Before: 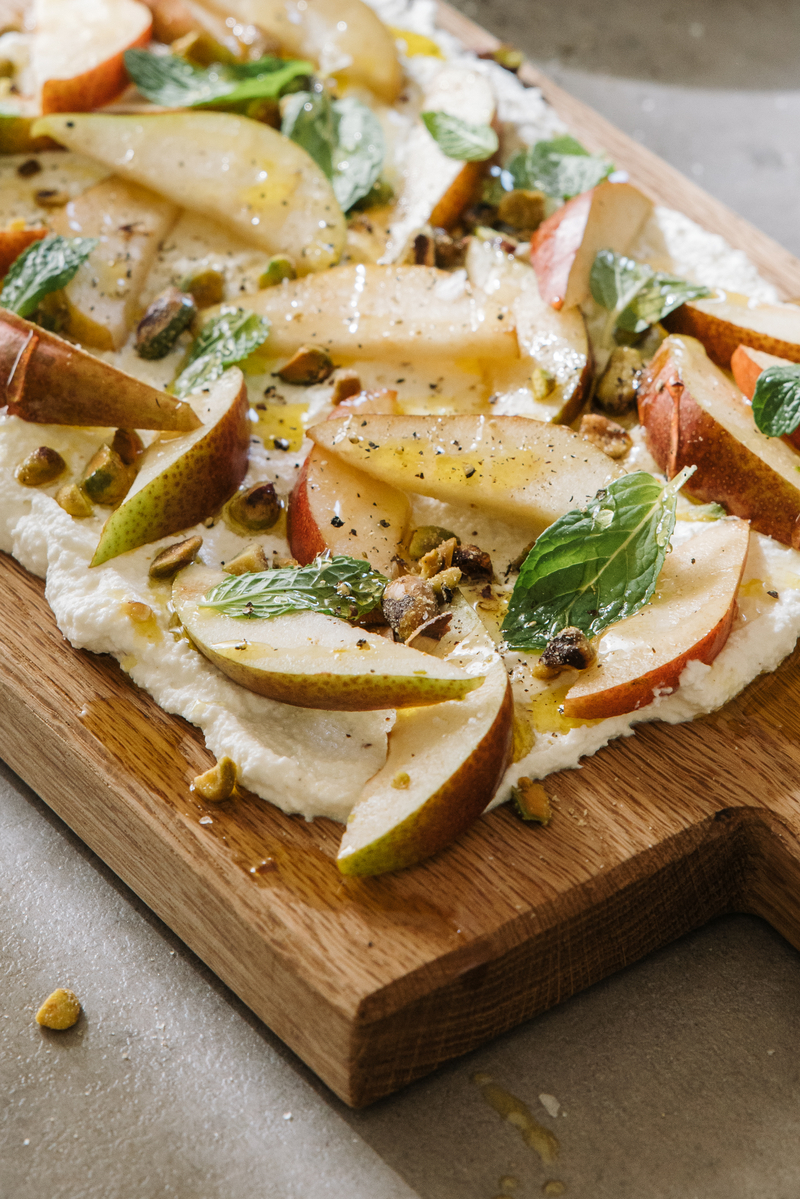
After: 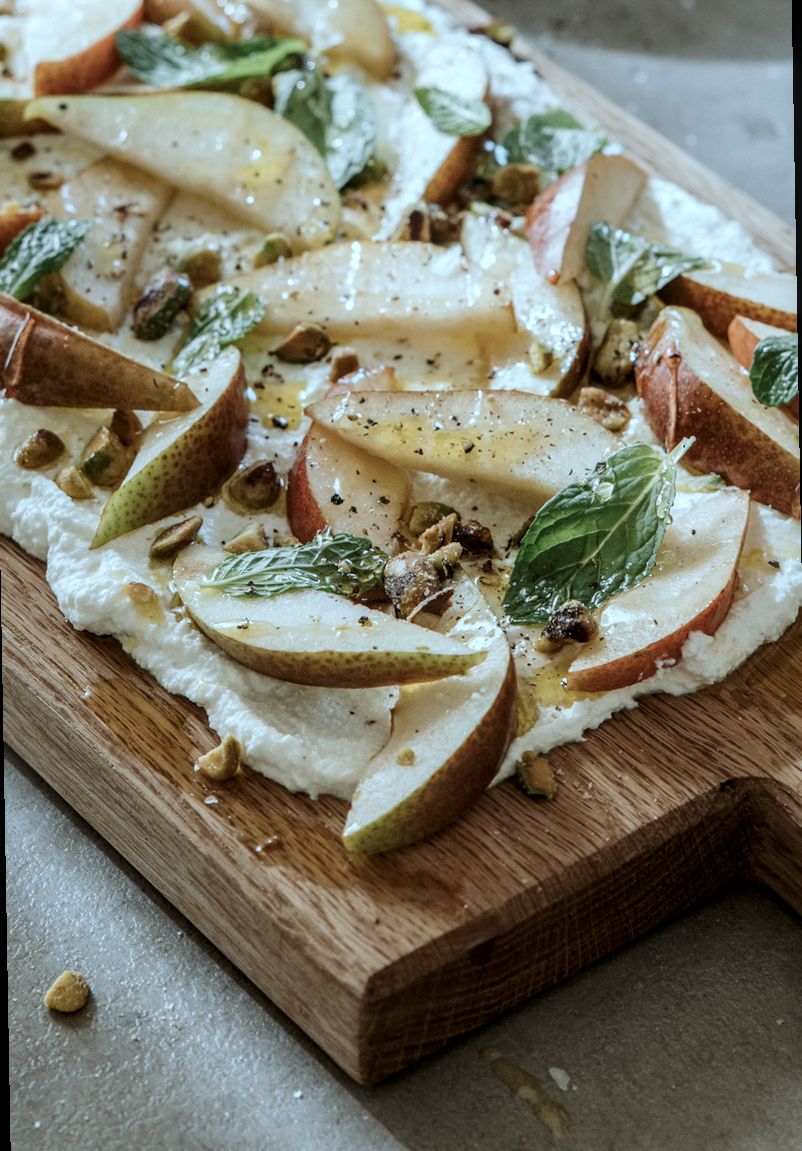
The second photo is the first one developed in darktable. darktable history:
color correction: highlights a* -12.64, highlights b* -18.1, saturation 0.7
local contrast: on, module defaults
rotate and perspective: rotation -1°, crop left 0.011, crop right 0.989, crop top 0.025, crop bottom 0.975
contrast brightness saturation: brightness -0.09
